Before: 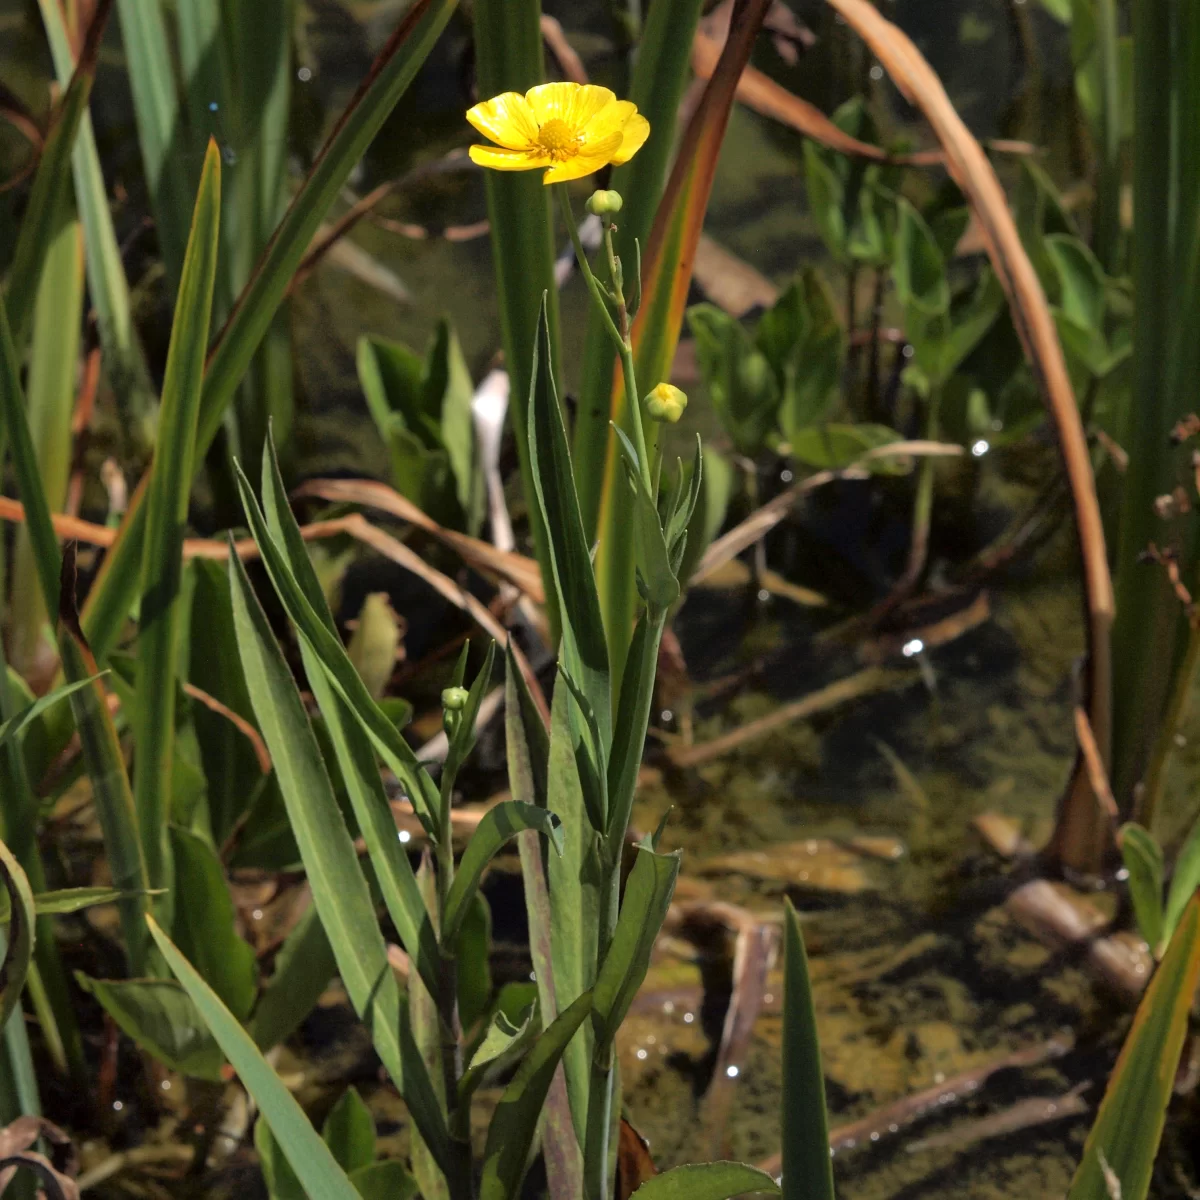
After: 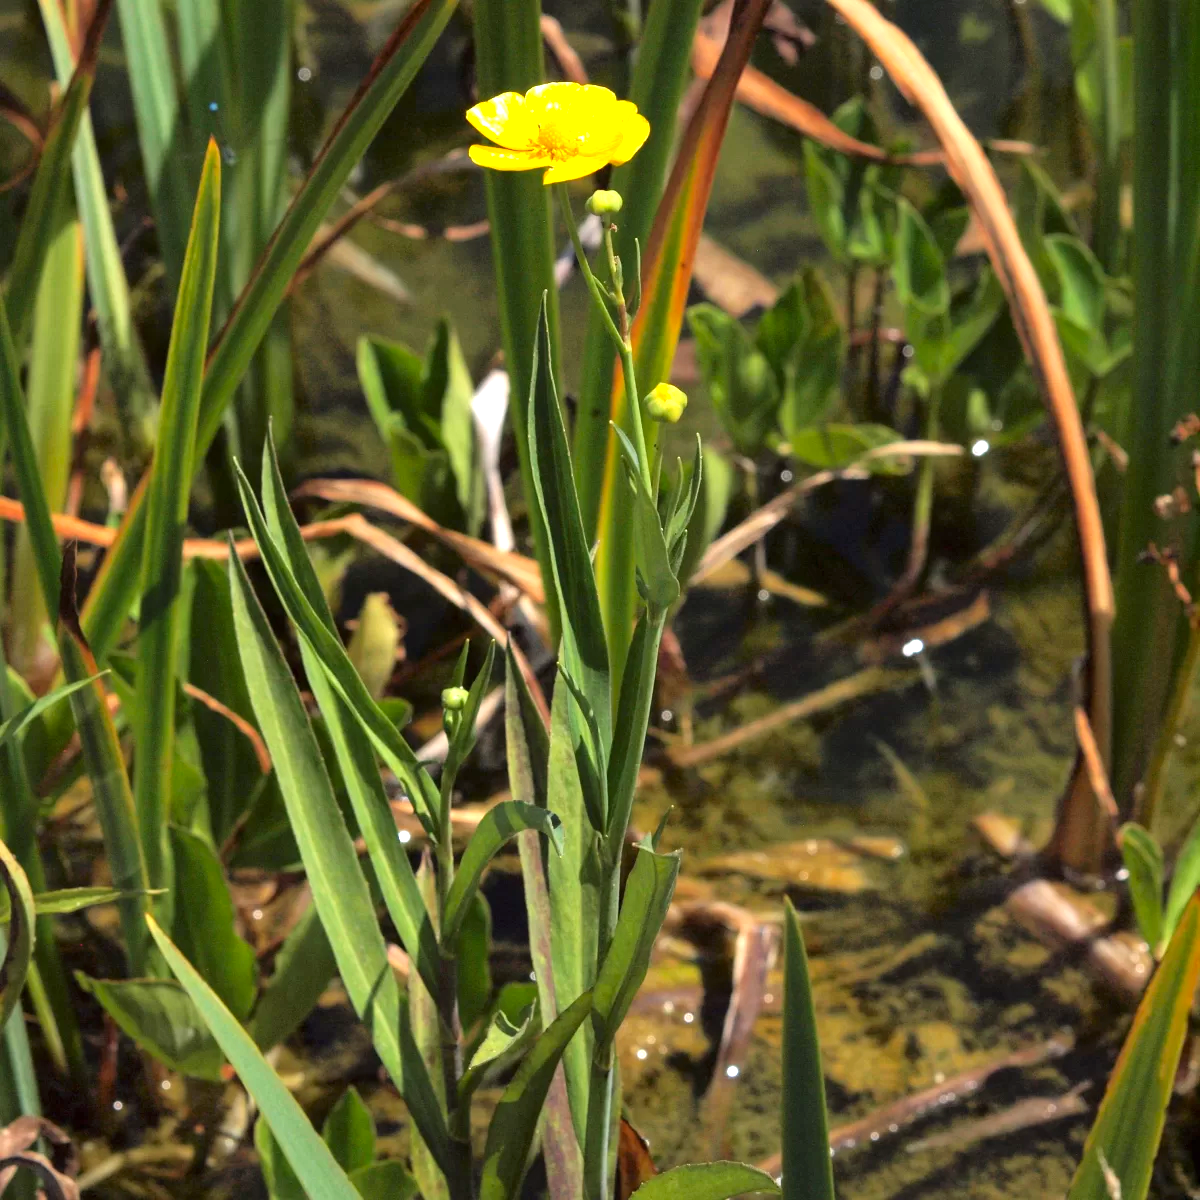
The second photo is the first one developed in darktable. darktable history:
exposure: black level correction 0, exposure 0.891 EV, compensate exposure bias true, compensate highlight preservation false
contrast brightness saturation: saturation 0.179
